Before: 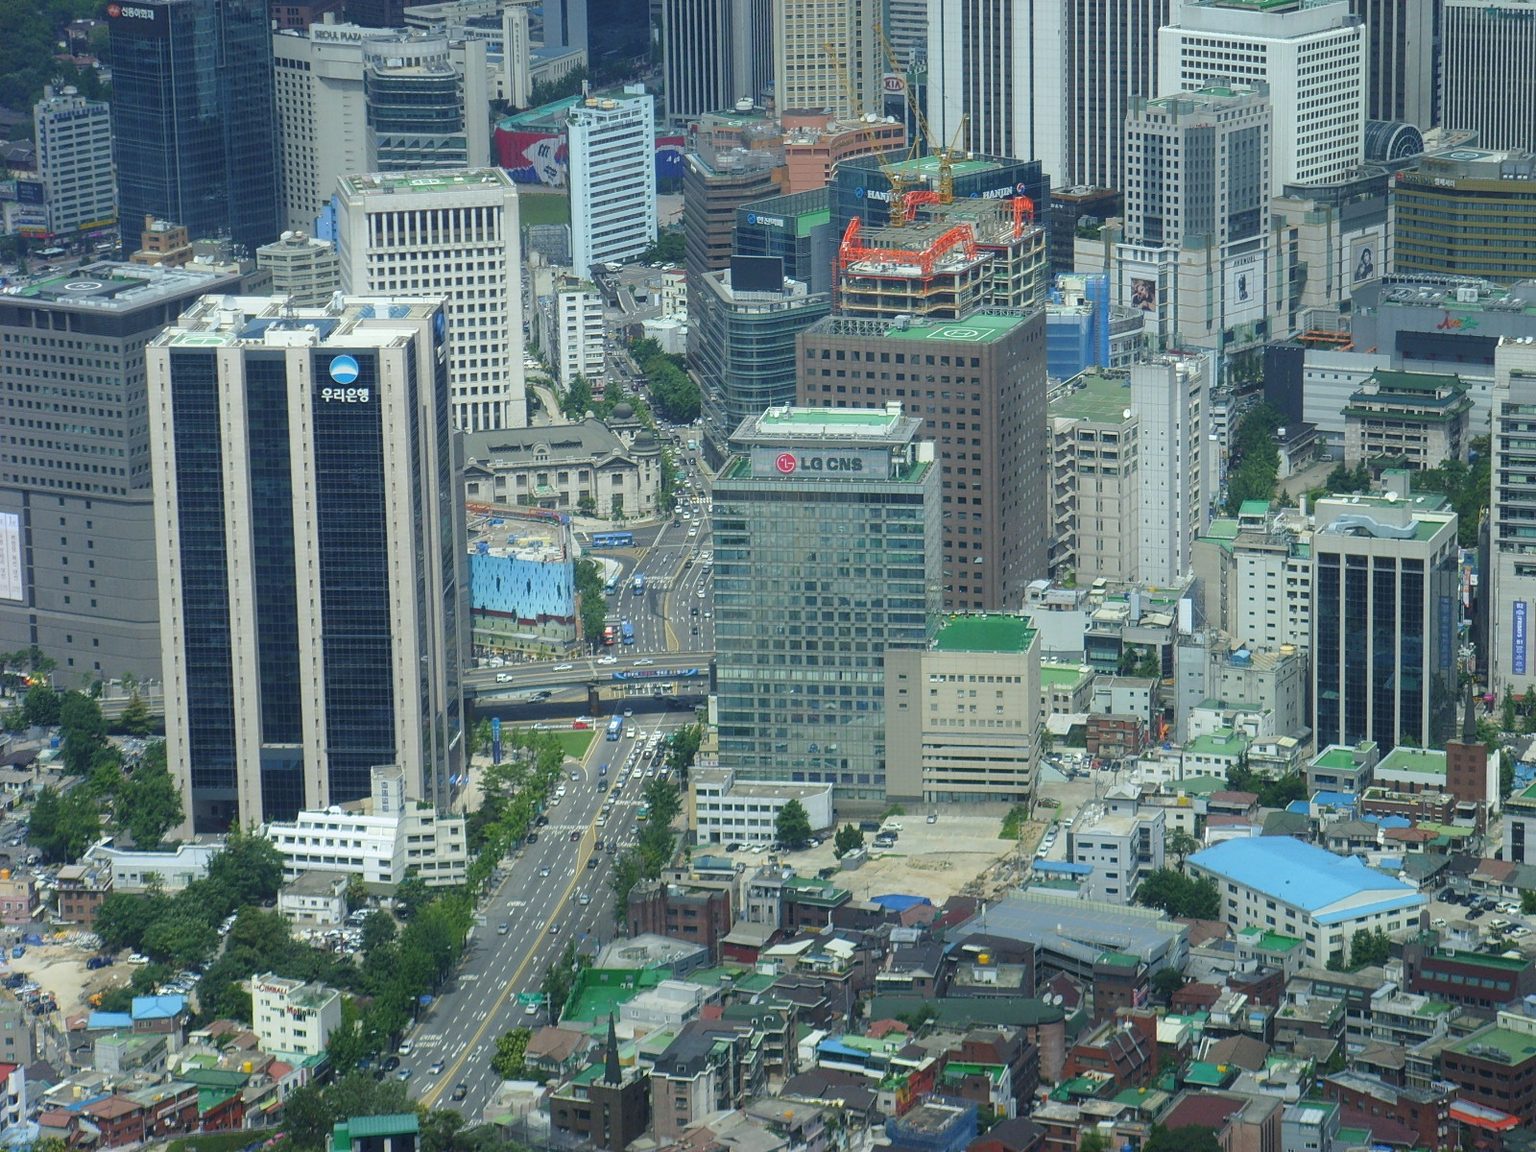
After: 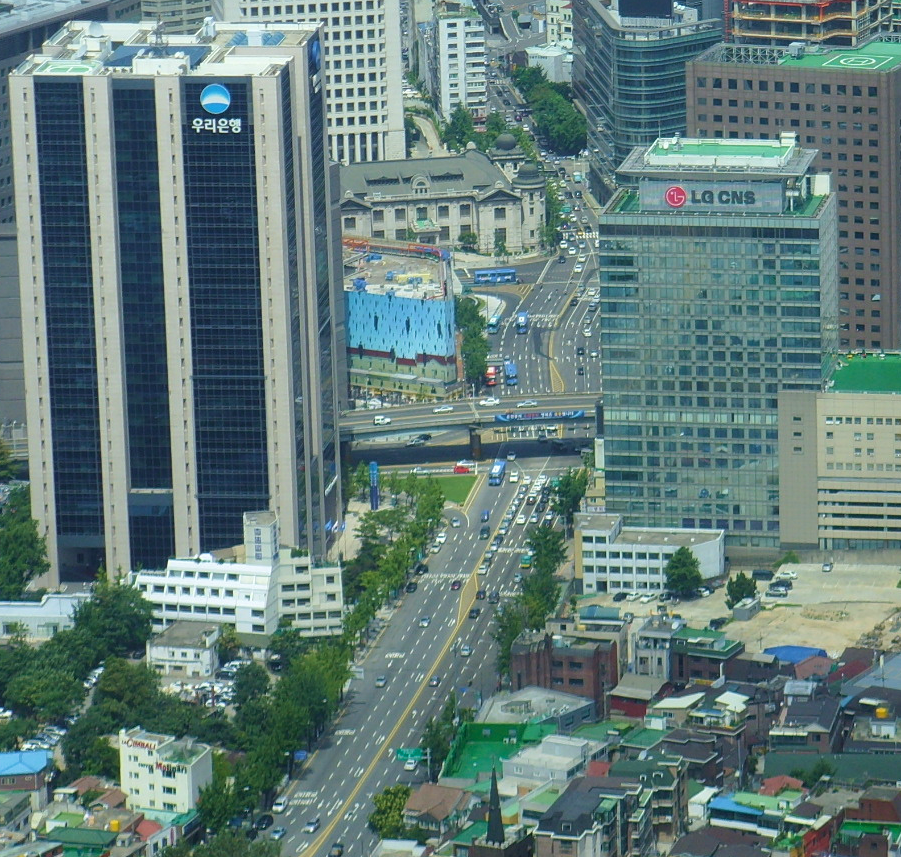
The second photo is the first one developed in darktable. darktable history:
velvia: on, module defaults
crop: left 8.966%, top 23.852%, right 34.699%, bottom 4.703%
